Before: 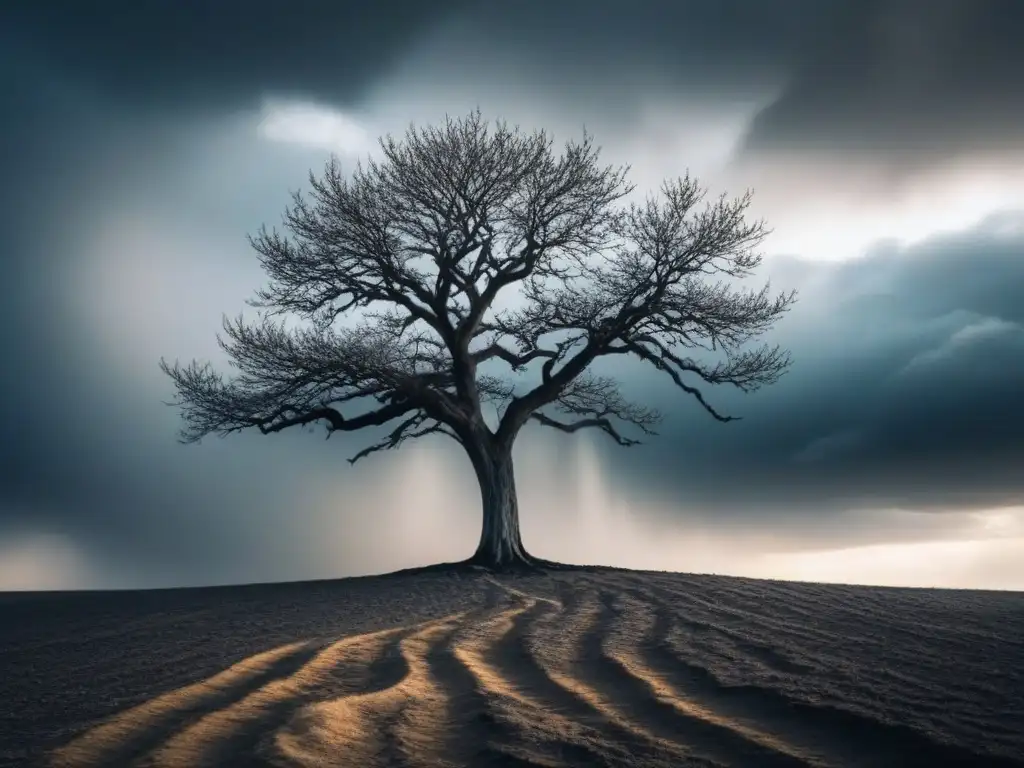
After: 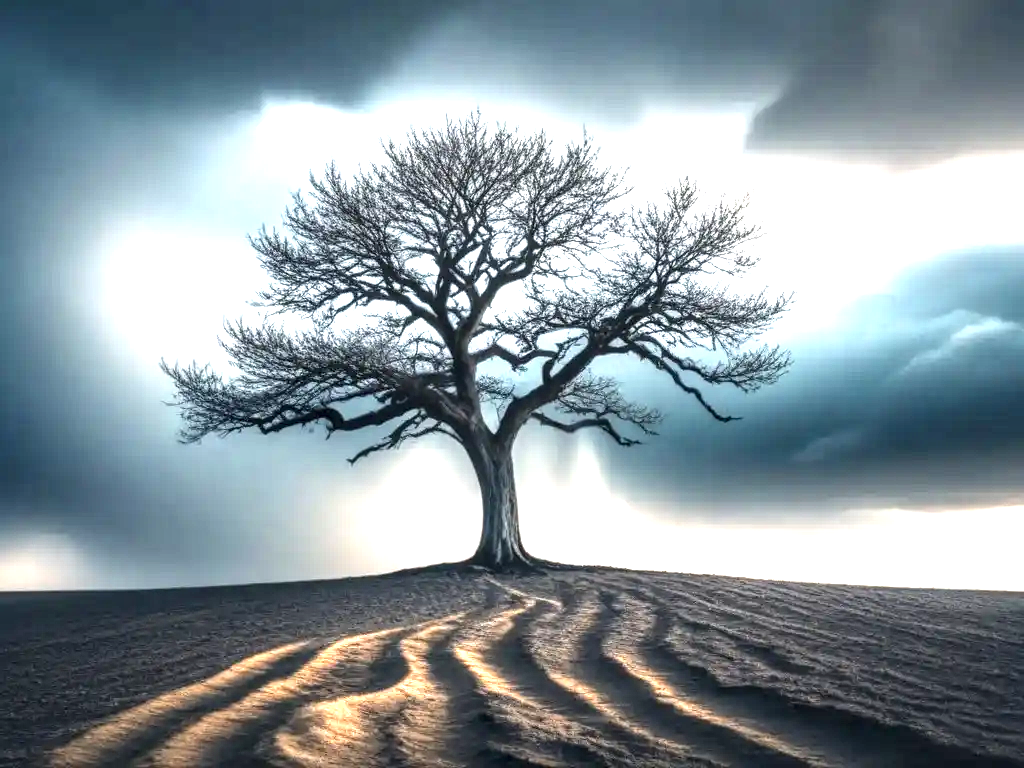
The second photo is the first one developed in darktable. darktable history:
exposure: black level correction 0, exposure 1.383 EV, compensate highlight preservation false
local contrast: detail 155%
